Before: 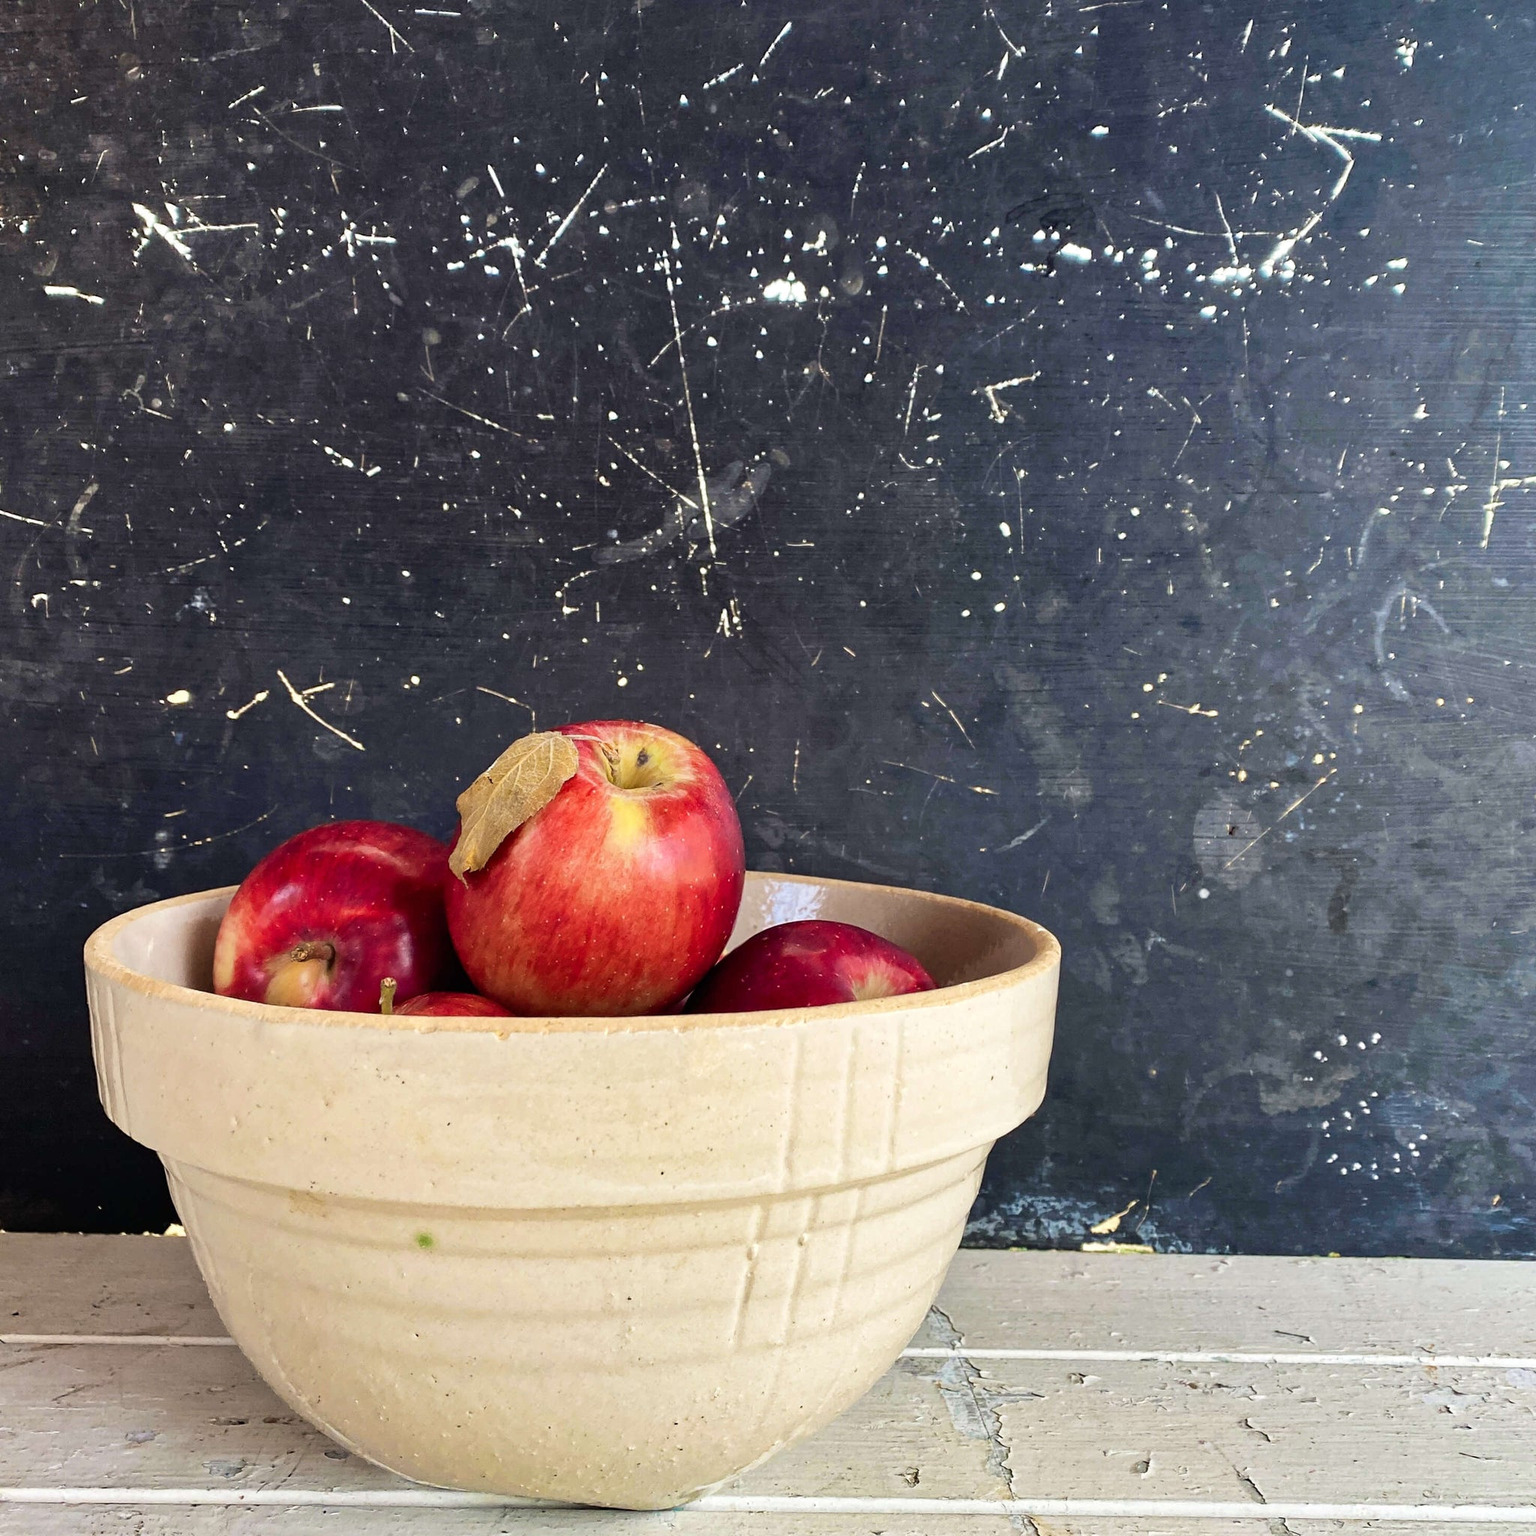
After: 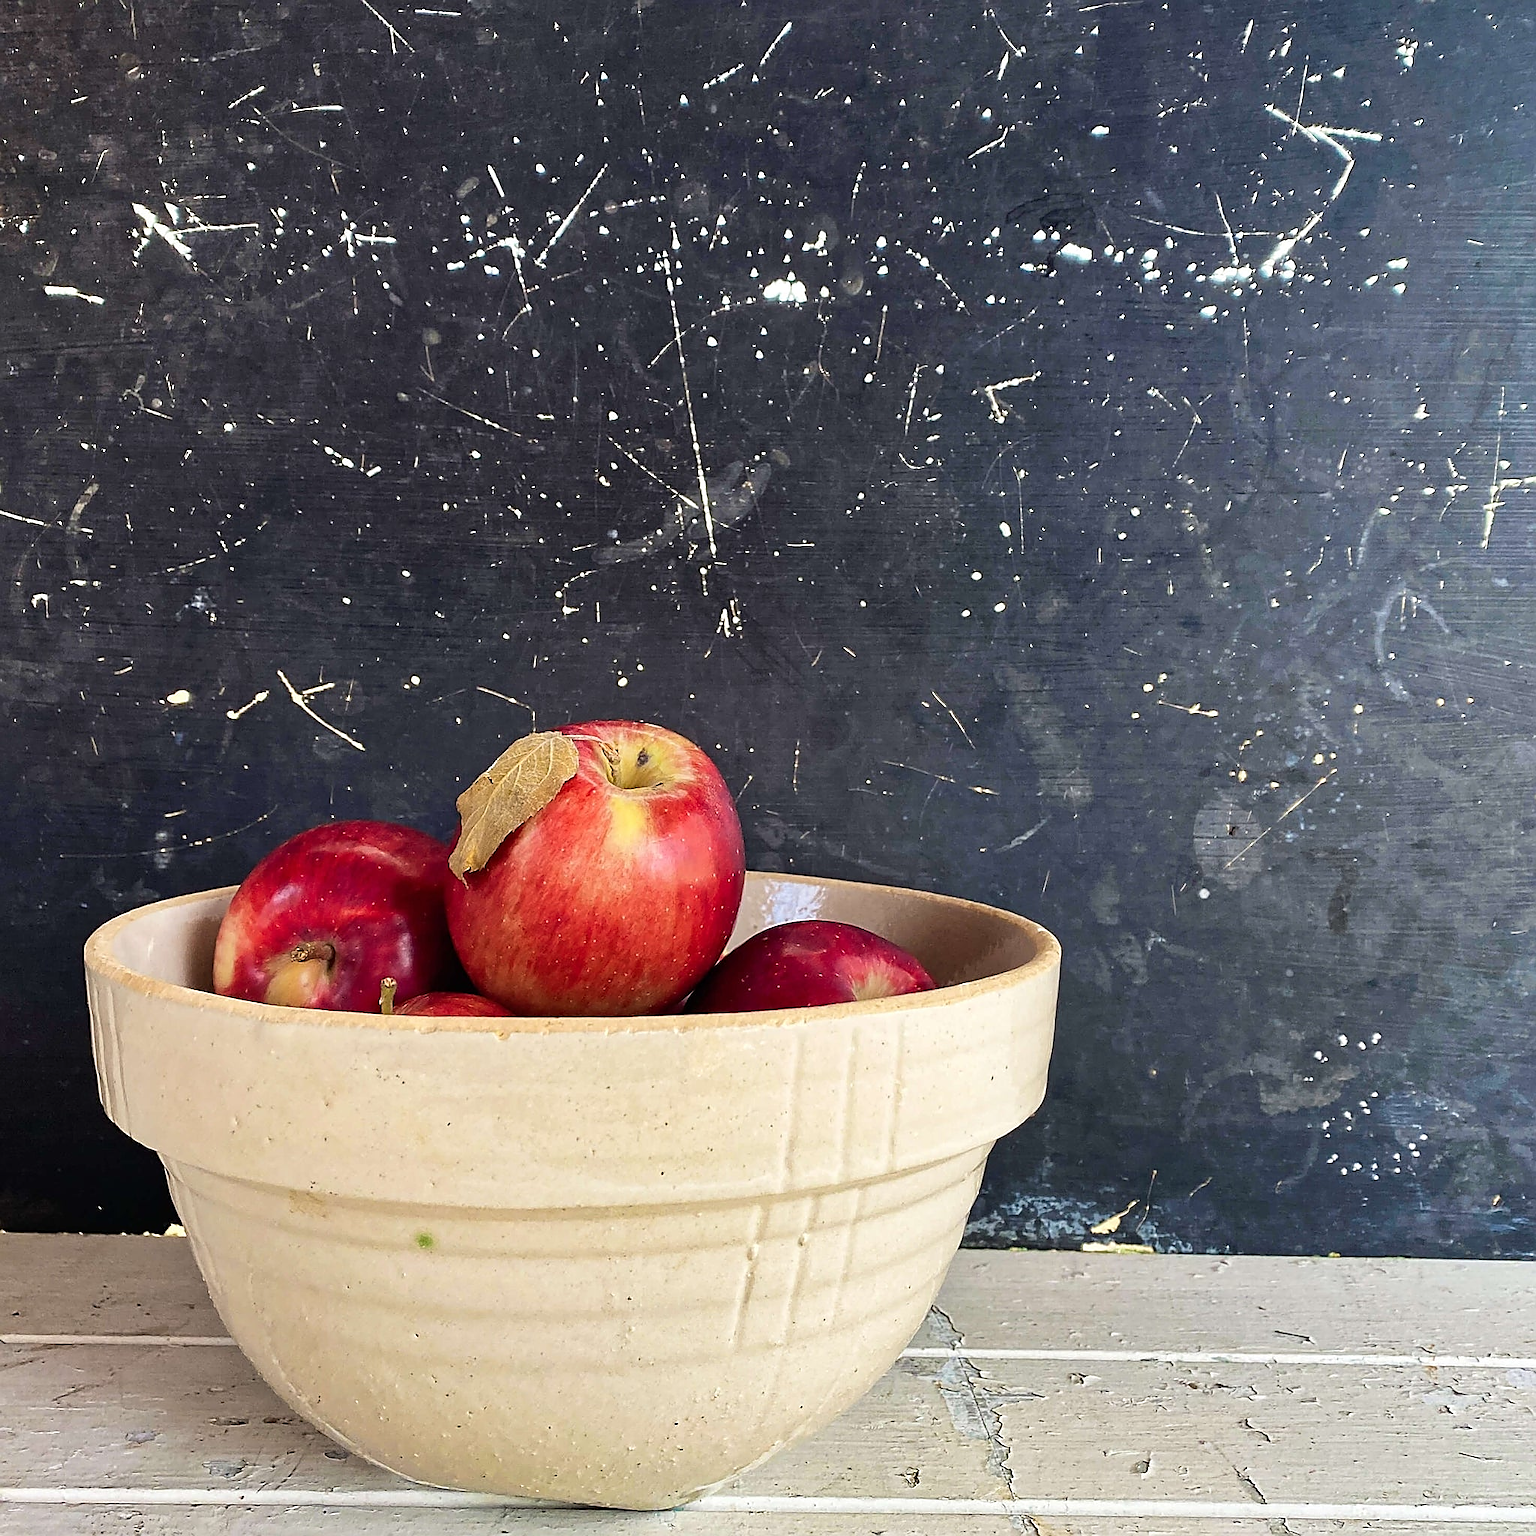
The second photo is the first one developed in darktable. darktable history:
sharpen: radius 1.371, amount 1.257, threshold 0.646
